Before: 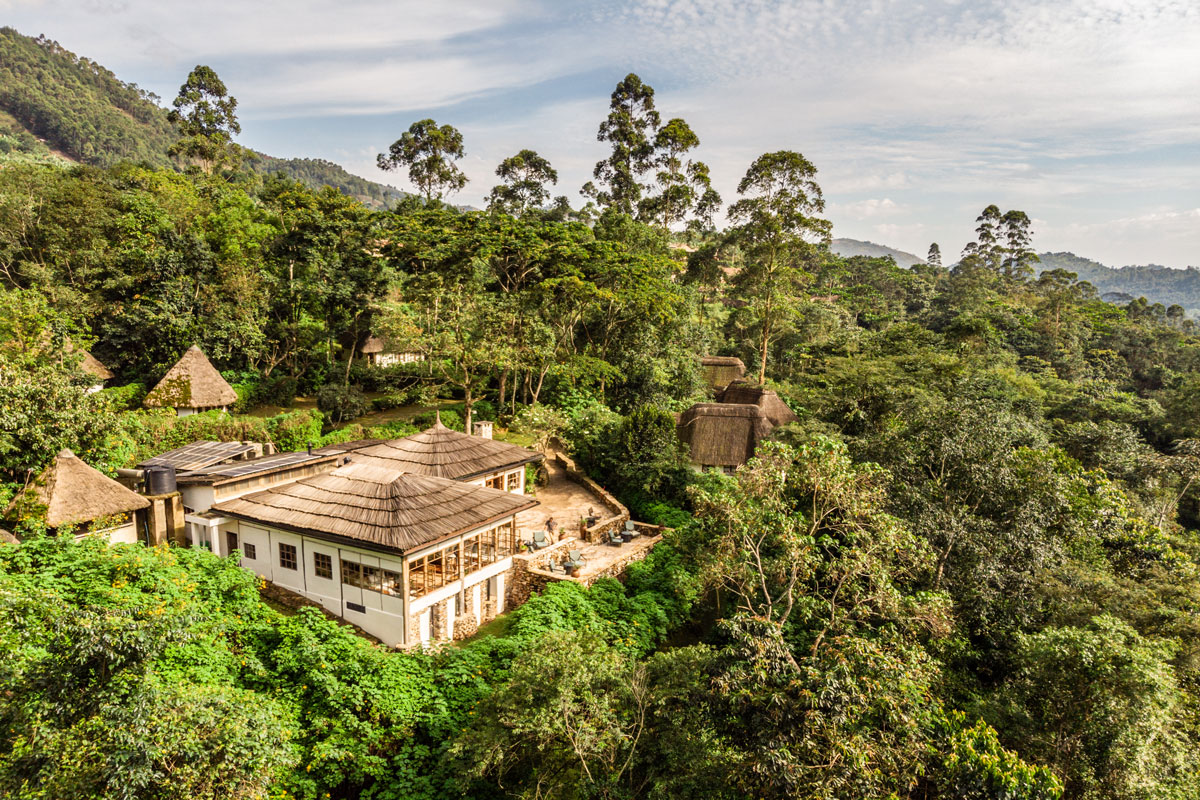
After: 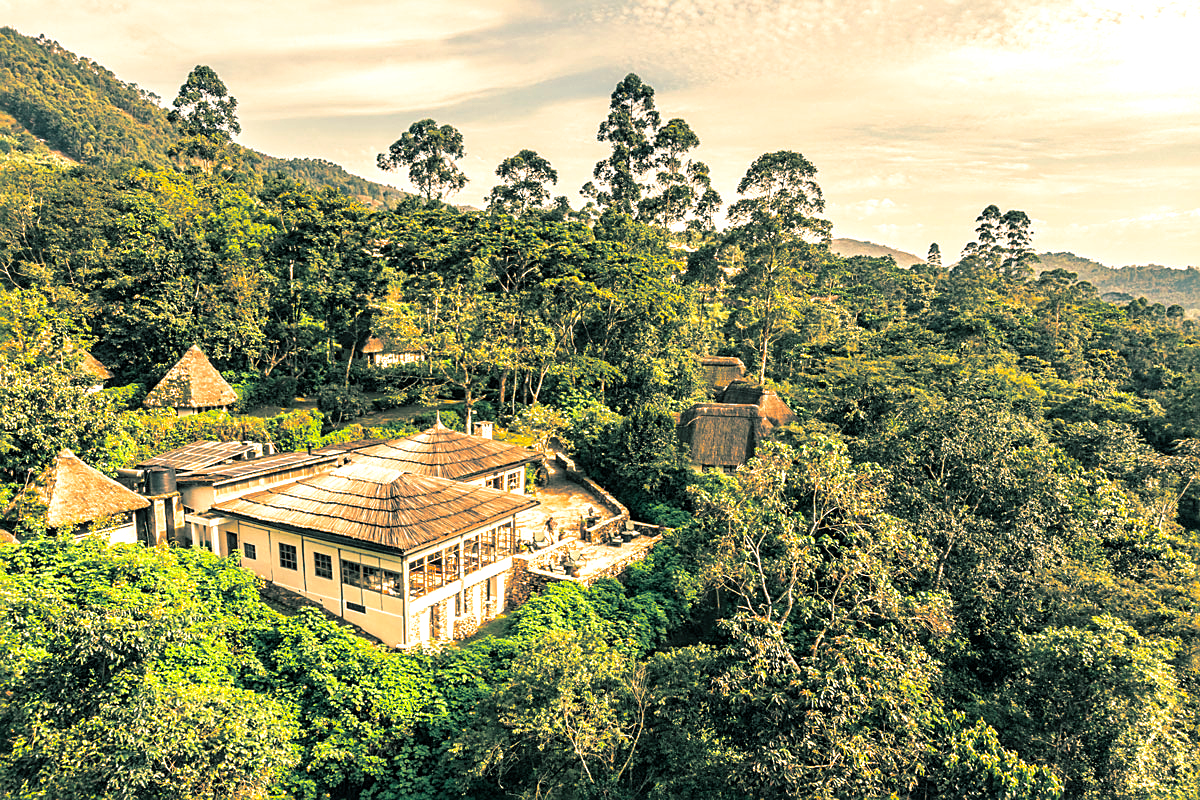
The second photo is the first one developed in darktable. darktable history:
color balance rgb: perceptual saturation grading › global saturation 10%, global vibrance 10%
white balance: red 1.138, green 0.996, blue 0.812
exposure: black level correction 0, exposure 0.5 EV, compensate highlight preservation false
split-toning: shadows › hue 186.43°, highlights › hue 49.29°, compress 30.29%
sharpen: on, module defaults
